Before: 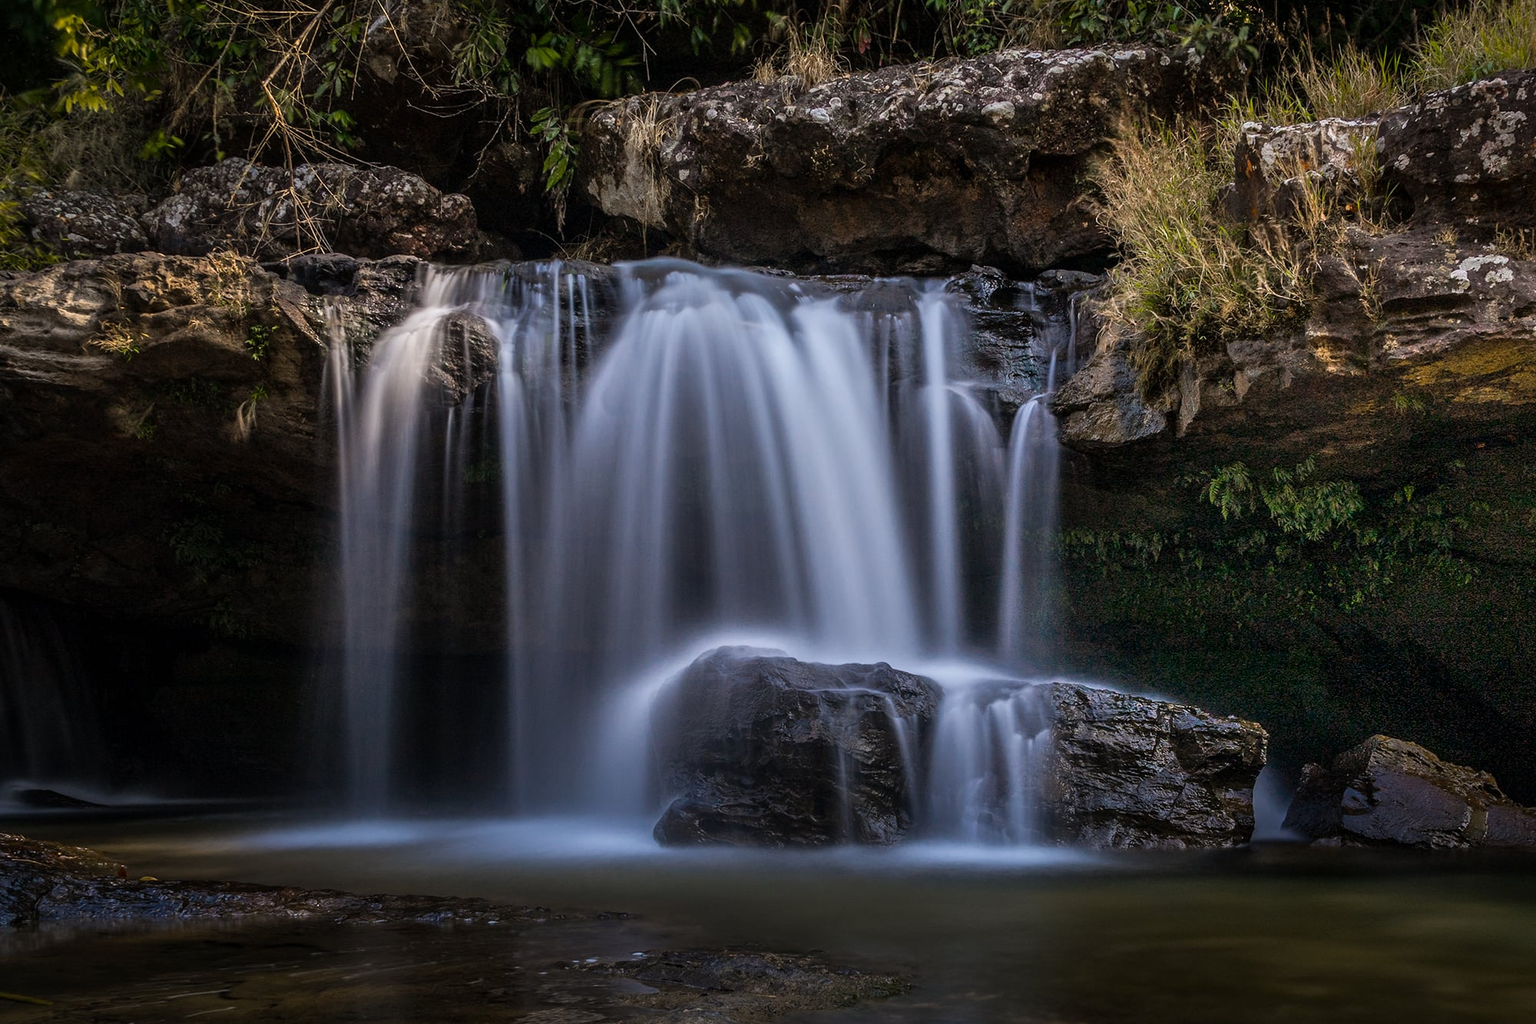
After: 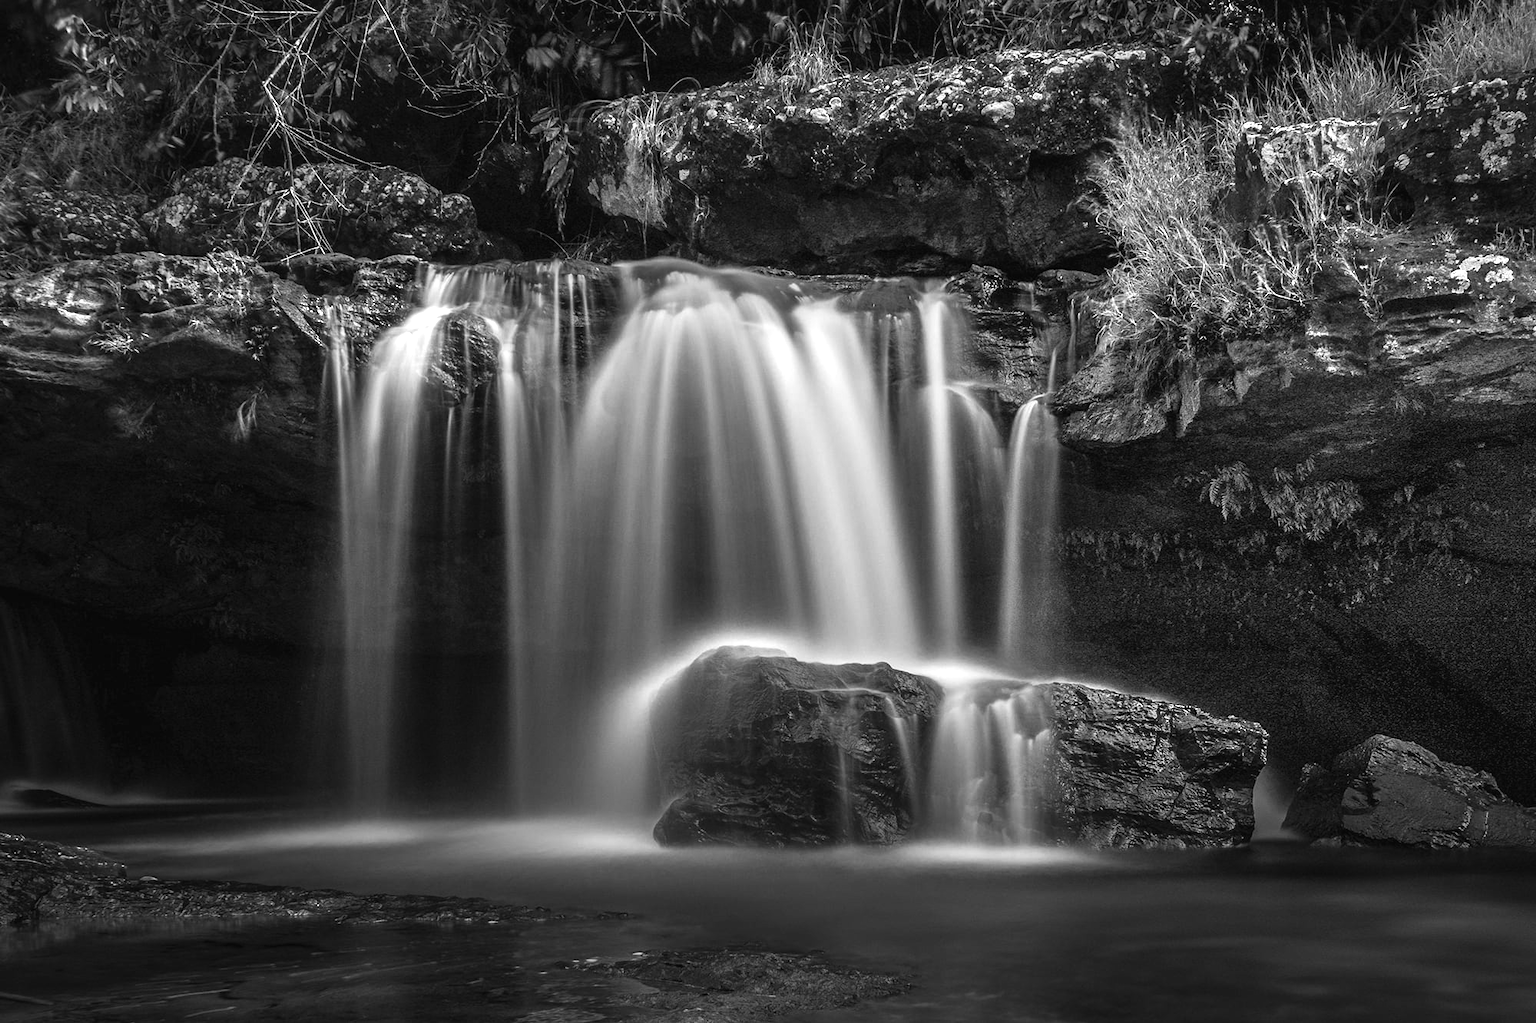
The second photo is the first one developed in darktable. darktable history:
color balance rgb: shadows lift › chroma 1%, shadows lift › hue 28.8°, power › hue 60°, highlights gain › chroma 1%, highlights gain › hue 60°, global offset › luminance 0.25%, perceptual saturation grading › highlights -20%, perceptual saturation grading › shadows 20%, perceptual brilliance grading › highlights 5%, perceptual brilliance grading › shadows -10%, global vibrance 19.67%
monochrome: on, module defaults
exposure: black level correction 0, exposure 0.7 EV, compensate exposure bias true, compensate highlight preservation false
